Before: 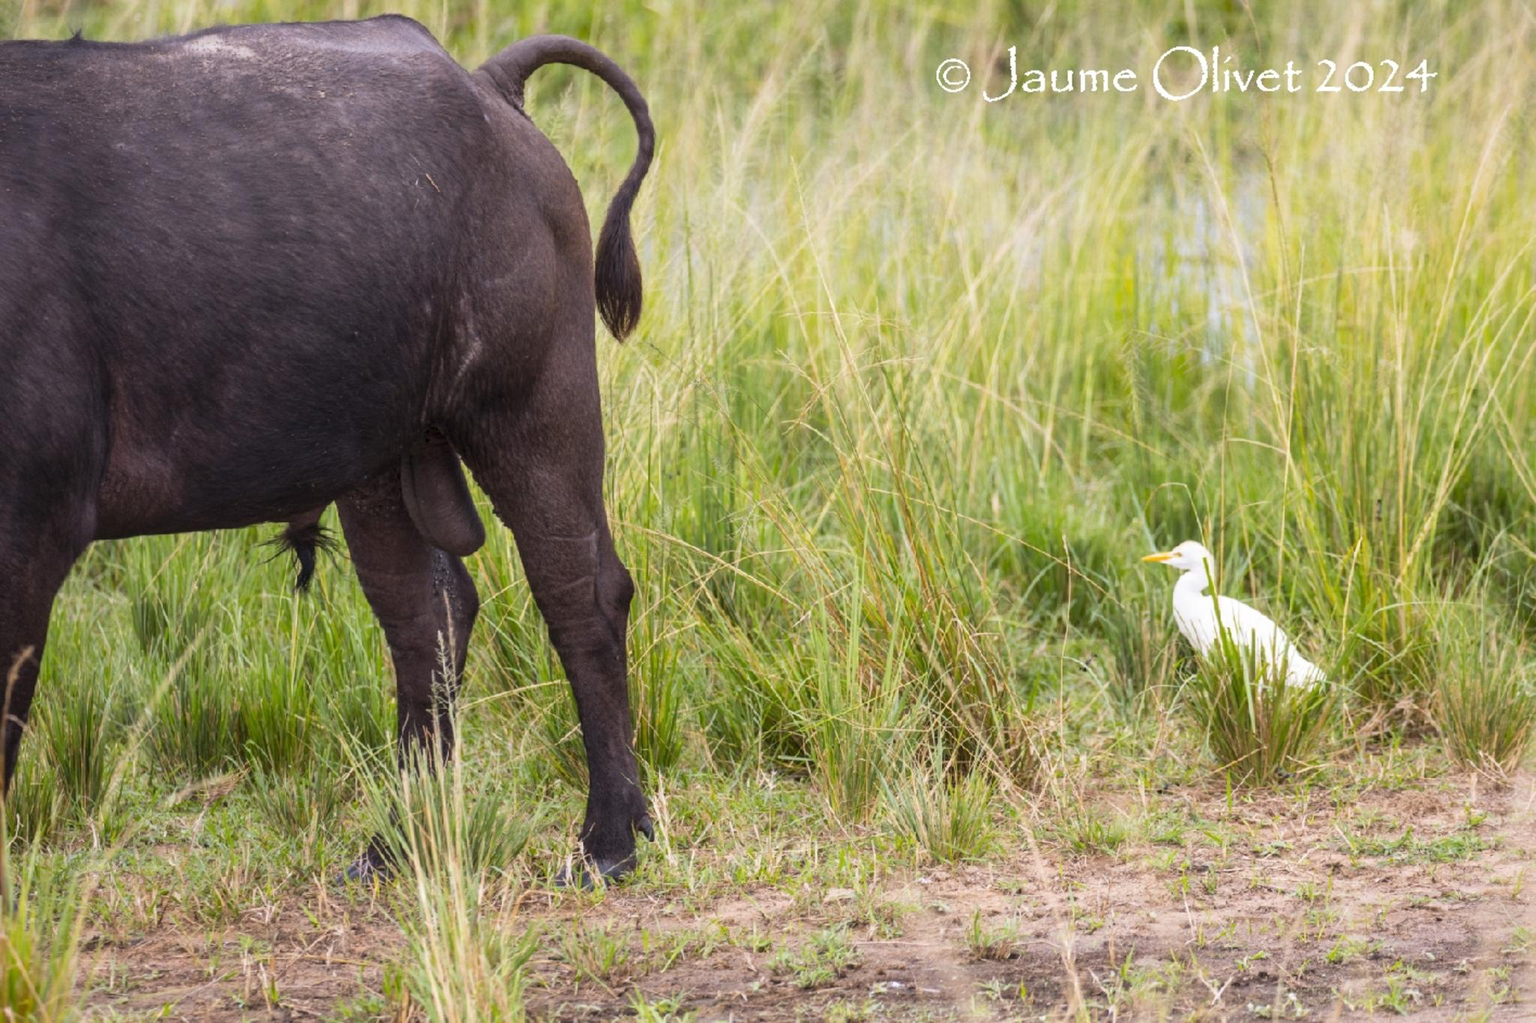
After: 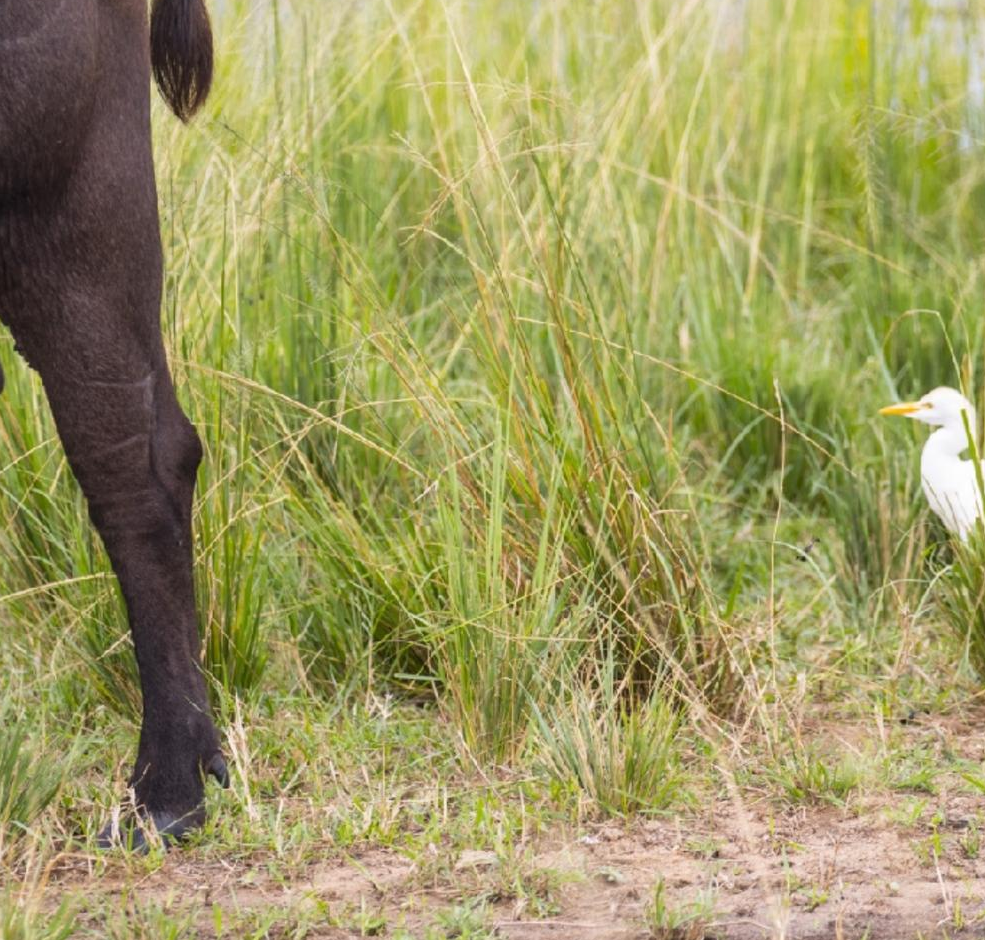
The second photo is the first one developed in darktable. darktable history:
crop: left 31.417%, top 24.544%, right 20.474%, bottom 6.506%
